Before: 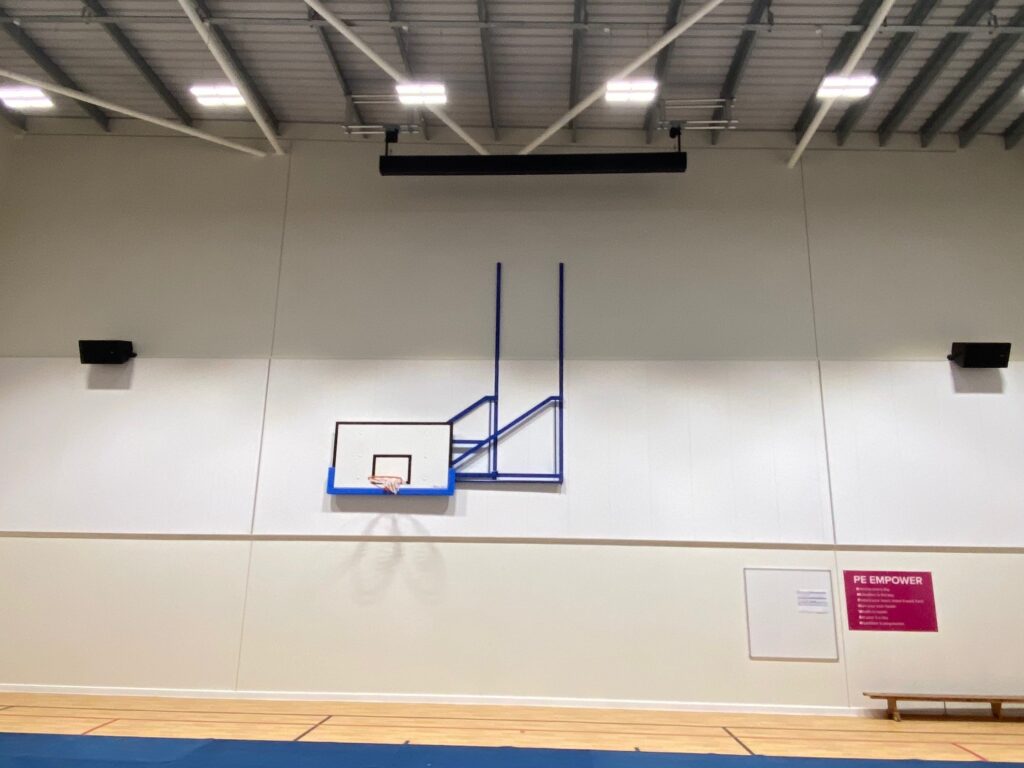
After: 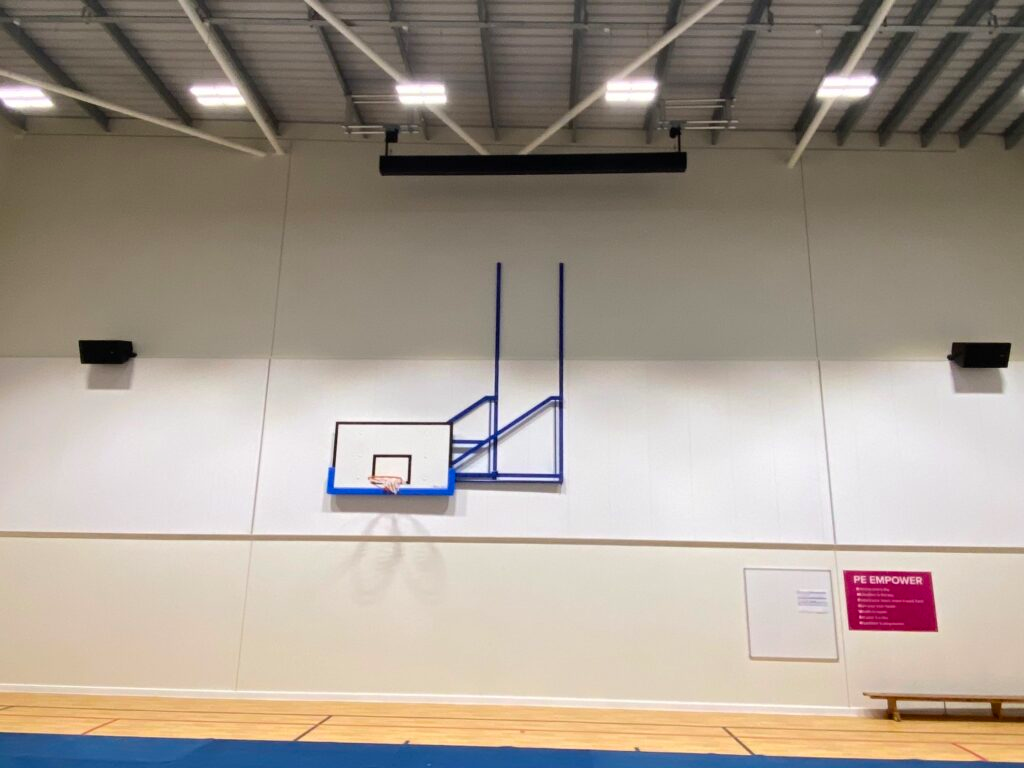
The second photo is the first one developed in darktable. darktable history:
color balance rgb: highlights gain › chroma 0.115%, highlights gain › hue 332.64°, perceptual saturation grading › global saturation 19.846%
